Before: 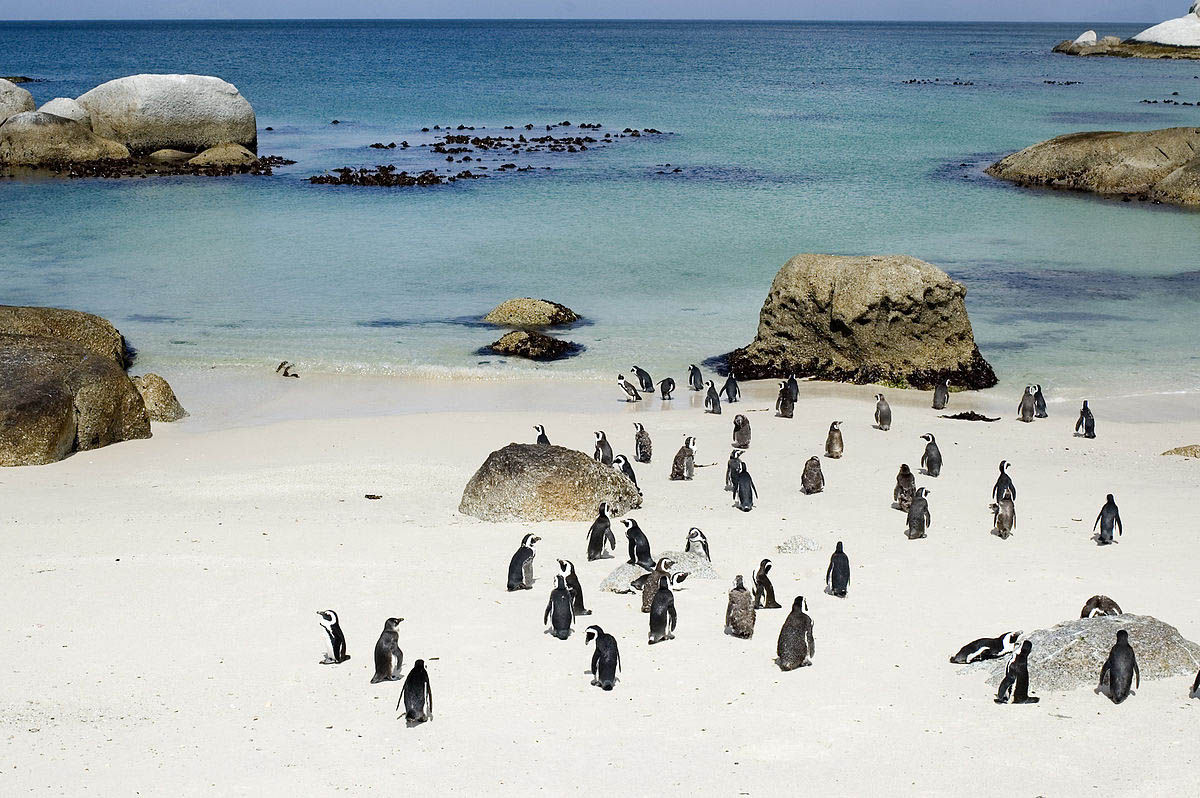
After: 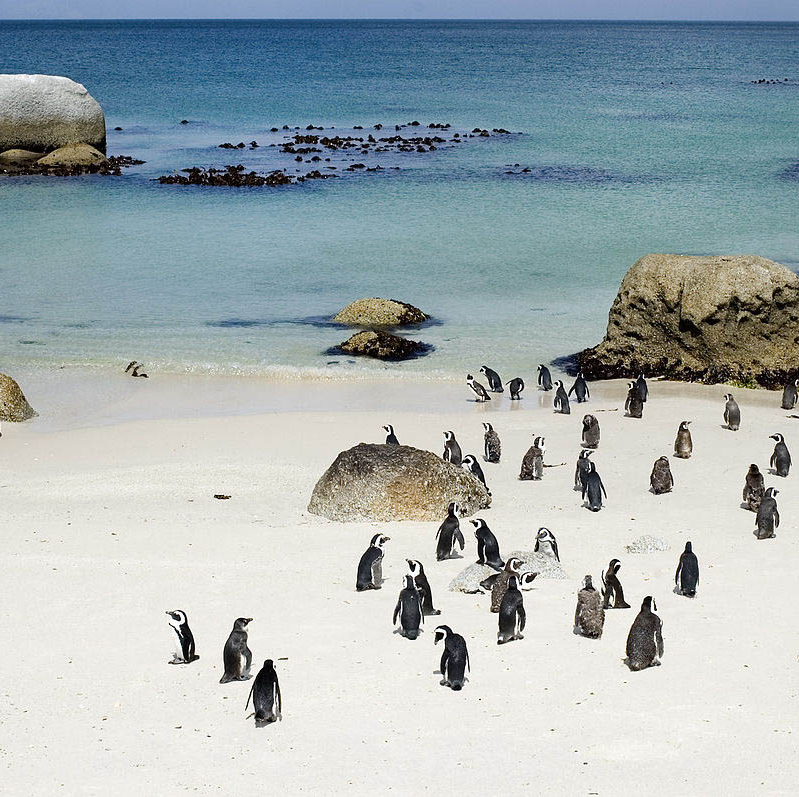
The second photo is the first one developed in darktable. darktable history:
crop and rotate: left 12.655%, right 20.687%
